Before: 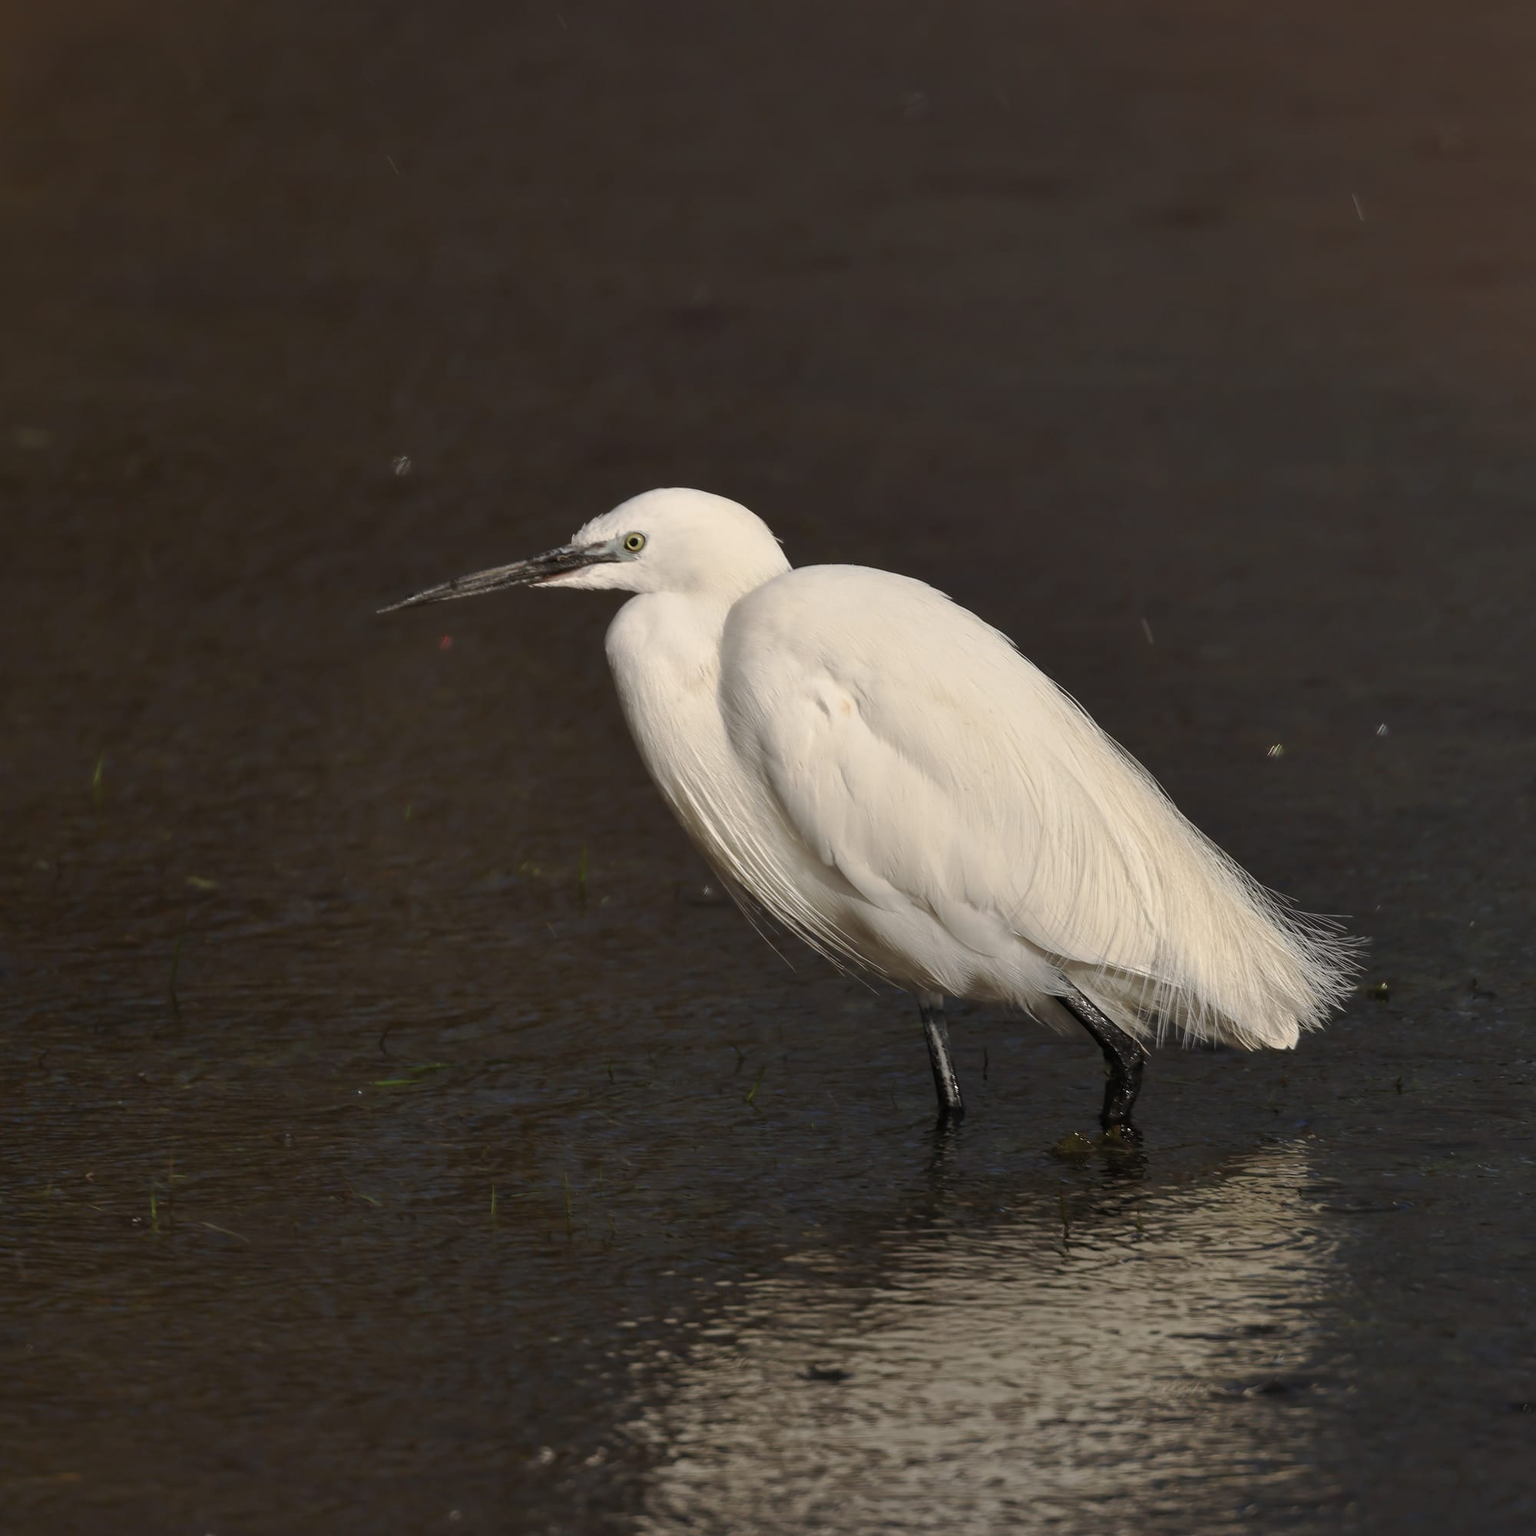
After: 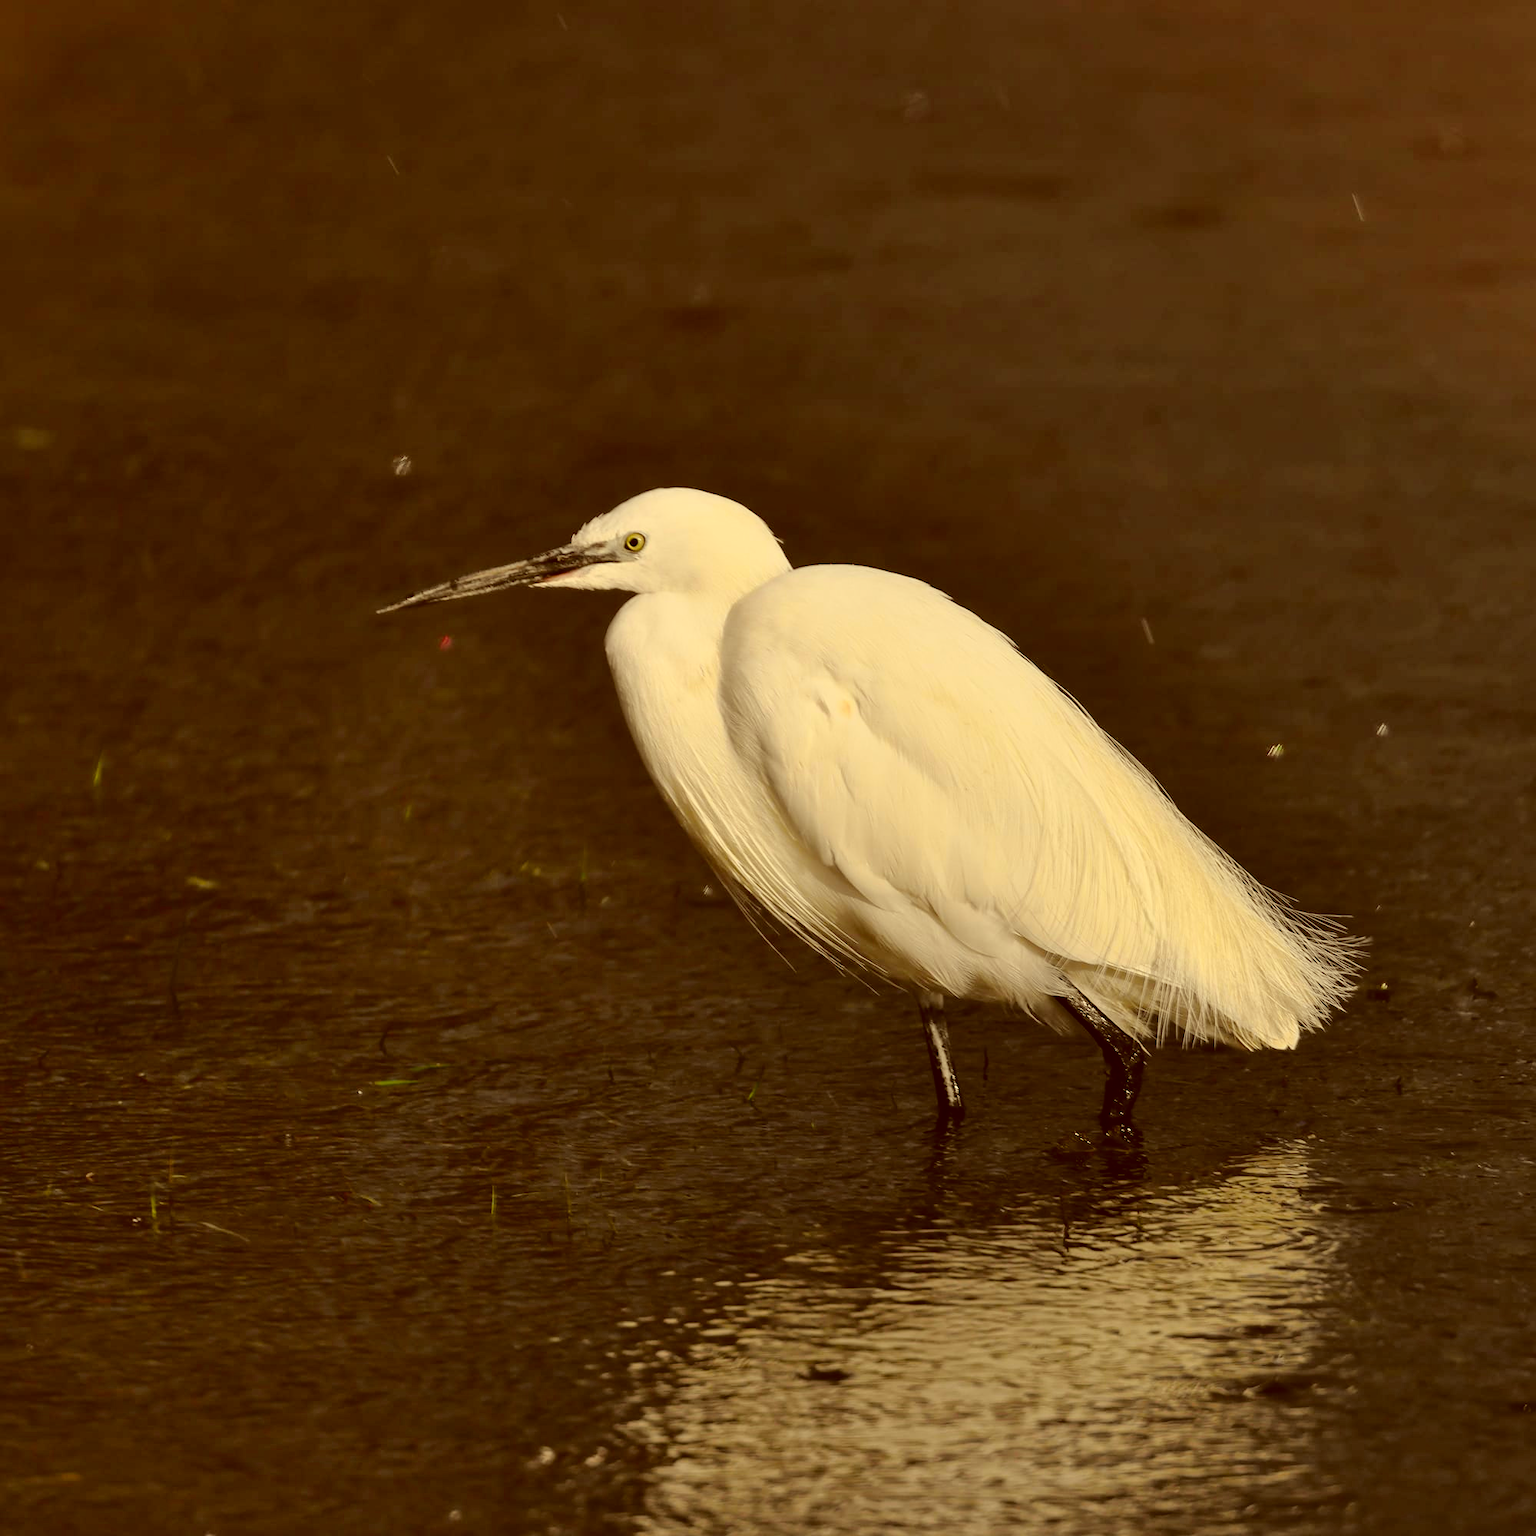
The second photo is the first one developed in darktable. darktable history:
color correction: highlights a* 1.25, highlights b* 24.29, shadows a* 15.26, shadows b* 24.22
tone curve: curves: ch0 [(0, 0) (0.135, 0.09) (0.326, 0.386) (0.489, 0.573) (0.663, 0.749) (0.854, 0.897) (1, 0.974)]; ch1 [(0, 0) (0.366, 0.367) (0.475, 0.453) (0.494, 0.493) (0.504, 0.497) (0.544, 0.569) (0.562, 0.605) (0.622, 0.694) (1, 1)]; ch2 [(0, 0) (0.333, 0.346) (0.375, 0.375) (0.424, 0.43) (0.476, 0.492) (0.502, 0.503) (0.533, 0.534) (0.572, 0.603) (0.605, 0.656) (0.641, 0.709) (1, 1)], color space Lab, independent channels, preserve colors none
shadows and highlights: shadows 36.82, highlights -28.04, highlights color adjustment 39.73%, soften with gaussian
